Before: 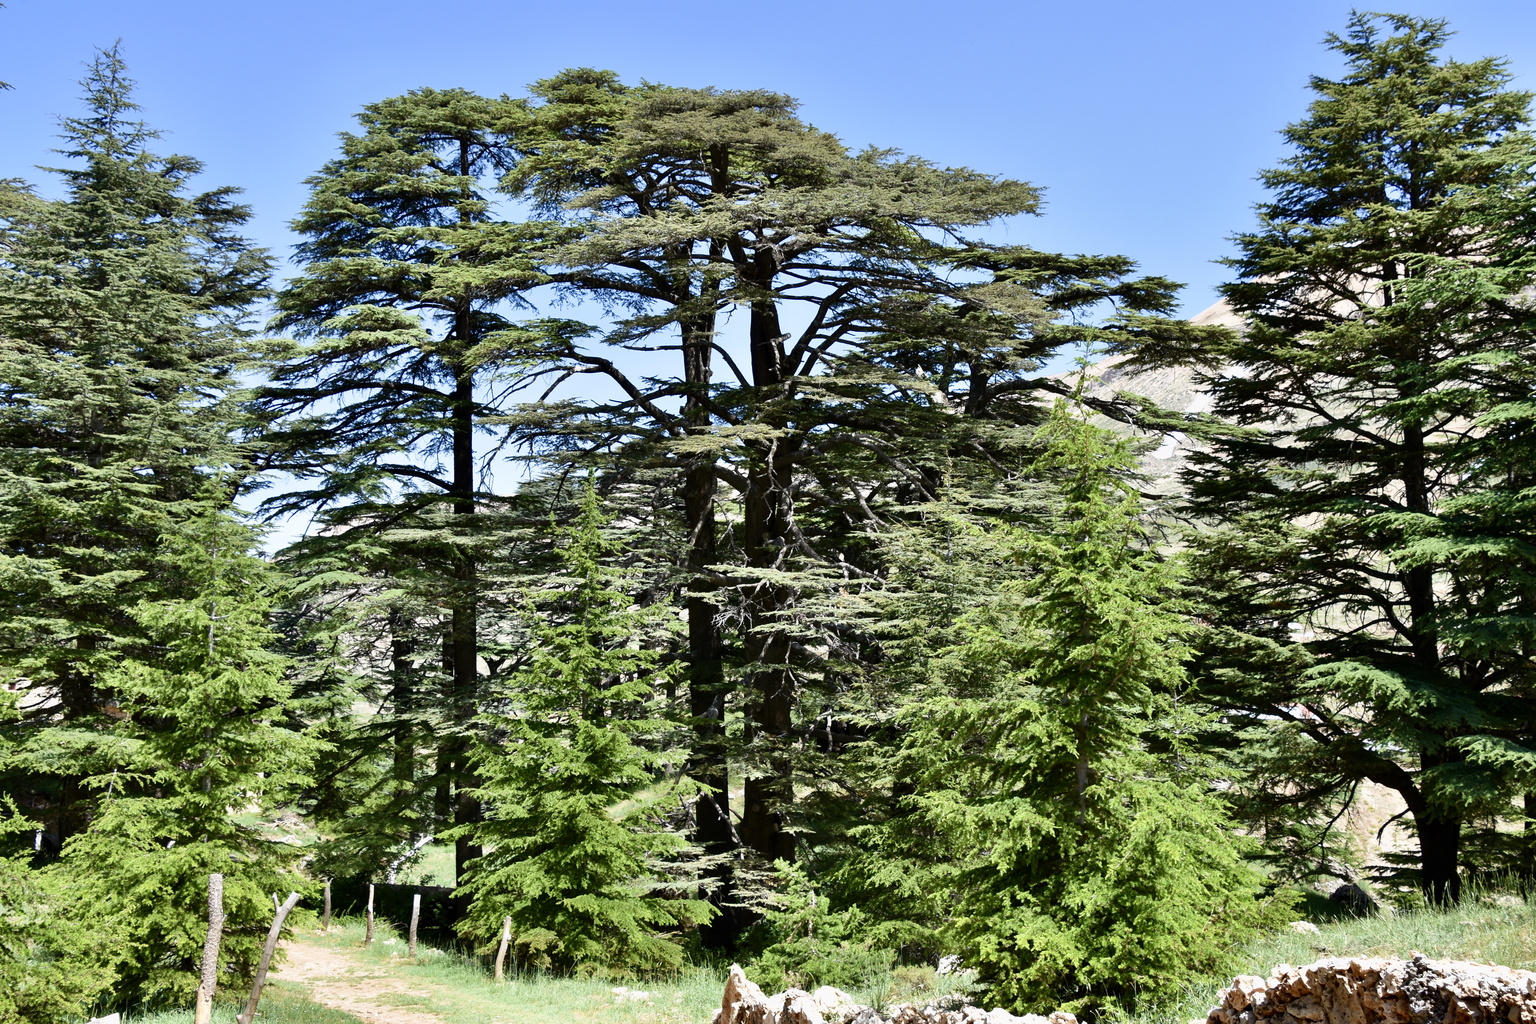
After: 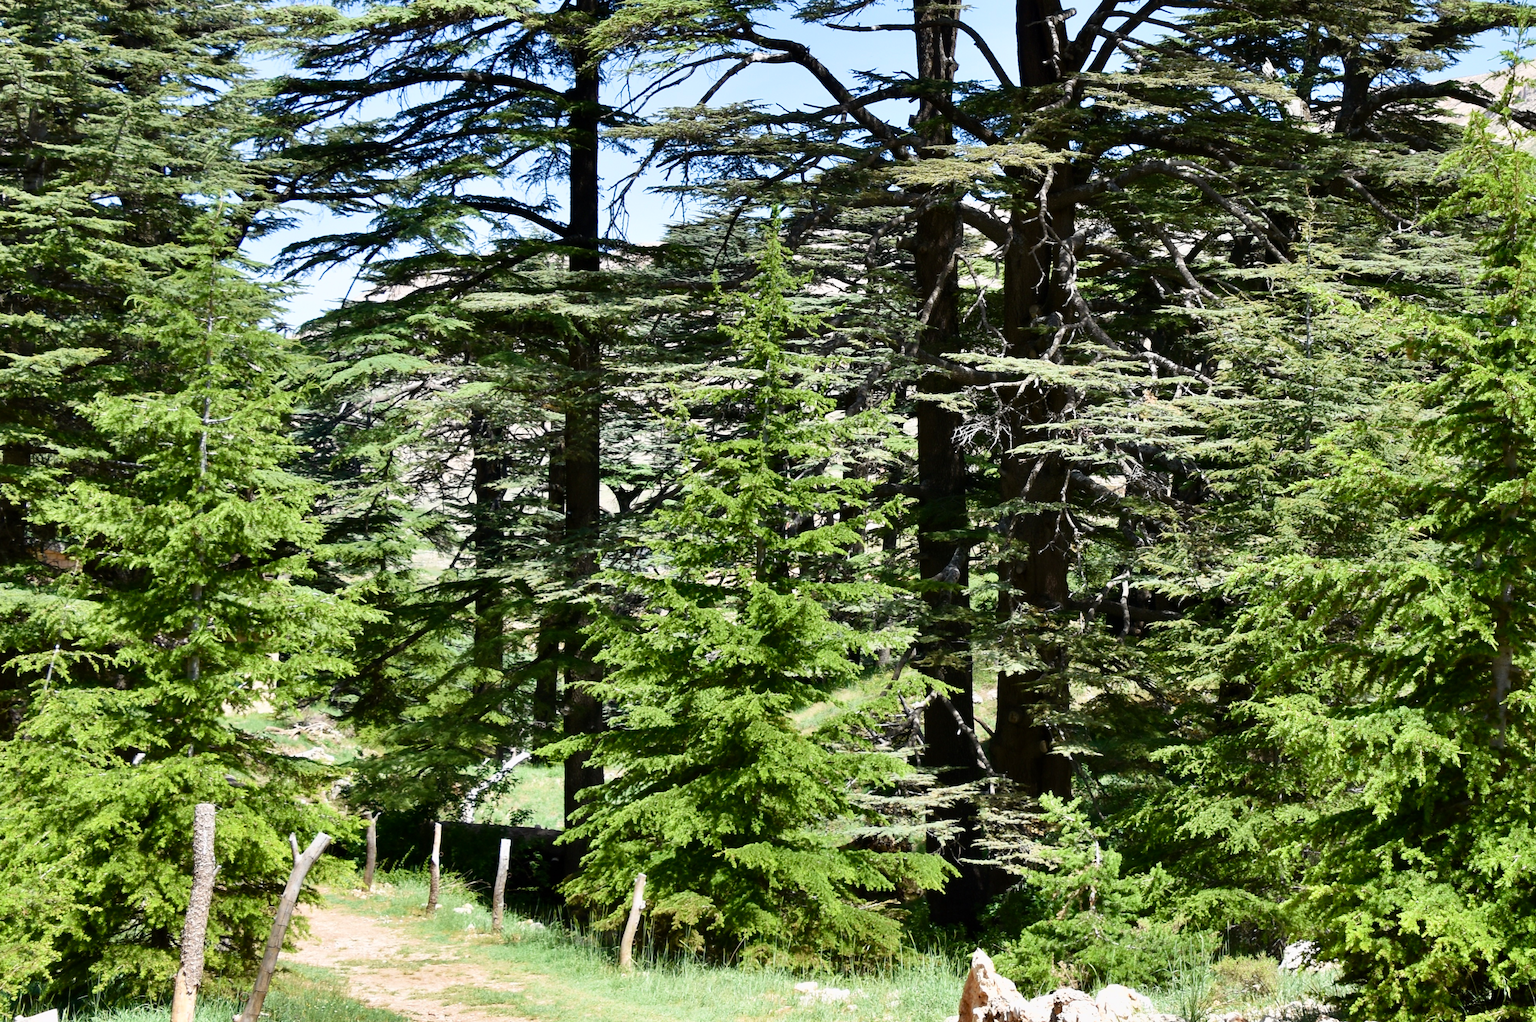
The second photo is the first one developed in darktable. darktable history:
crop and rotate: angle -0.847°, left 3.801%, top 31.676%, right 27.813%
tone equalizer: on, module defaults
